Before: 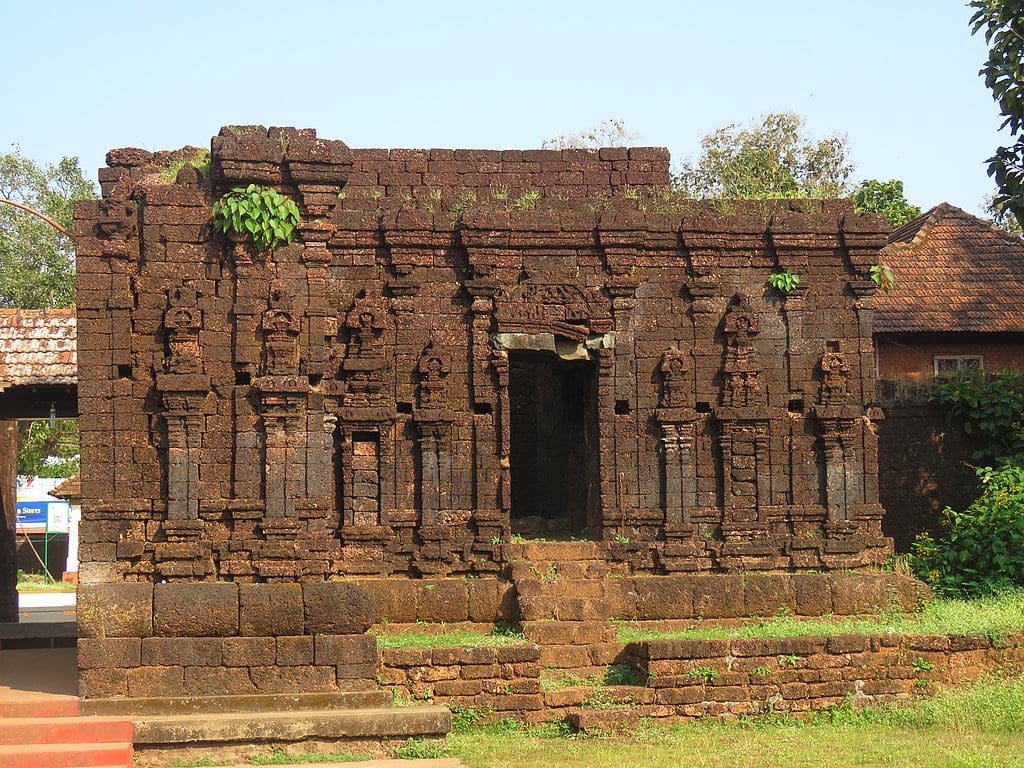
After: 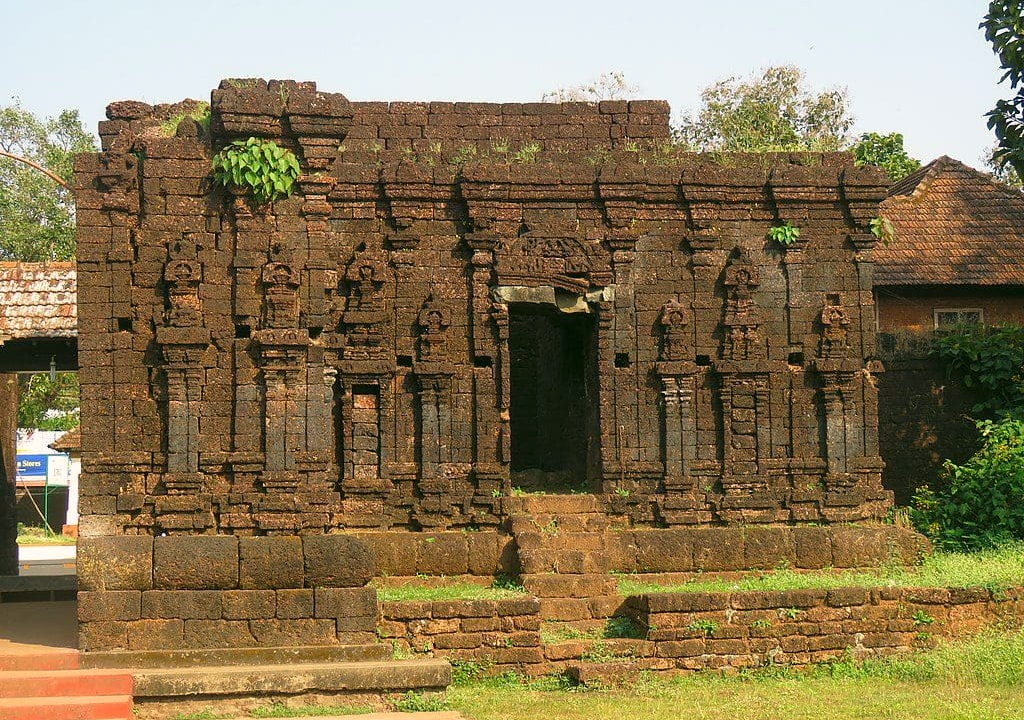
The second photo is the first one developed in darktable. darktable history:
color correction: highlights a* 4.02, highlights b* 4.98, shadows a* -7.55, shadows b* 4.98
crop and rotate: top 6.25%
